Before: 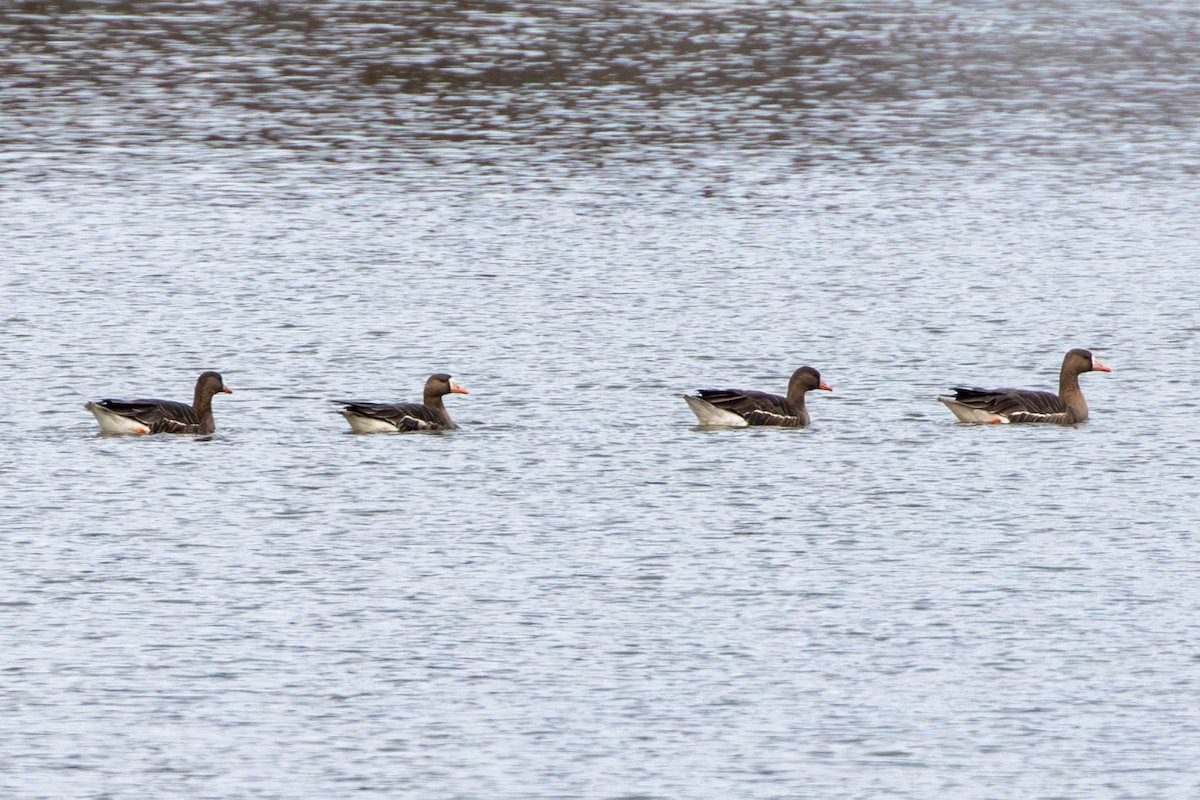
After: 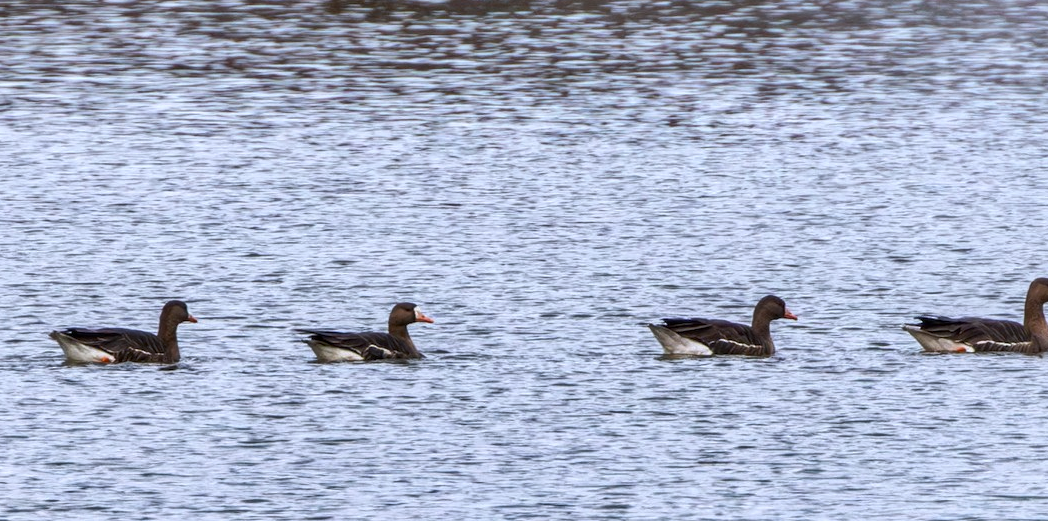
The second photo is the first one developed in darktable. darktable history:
color calibration: illuminant as shot in camera, x 0.358, y 0.373, temperature 4628.91 K
crop: left 2.982%, top 8.88%, right 9.679%, bottom 25.925%
shadows and highlights: soften with gaussian
local contrast: on, module defaults
